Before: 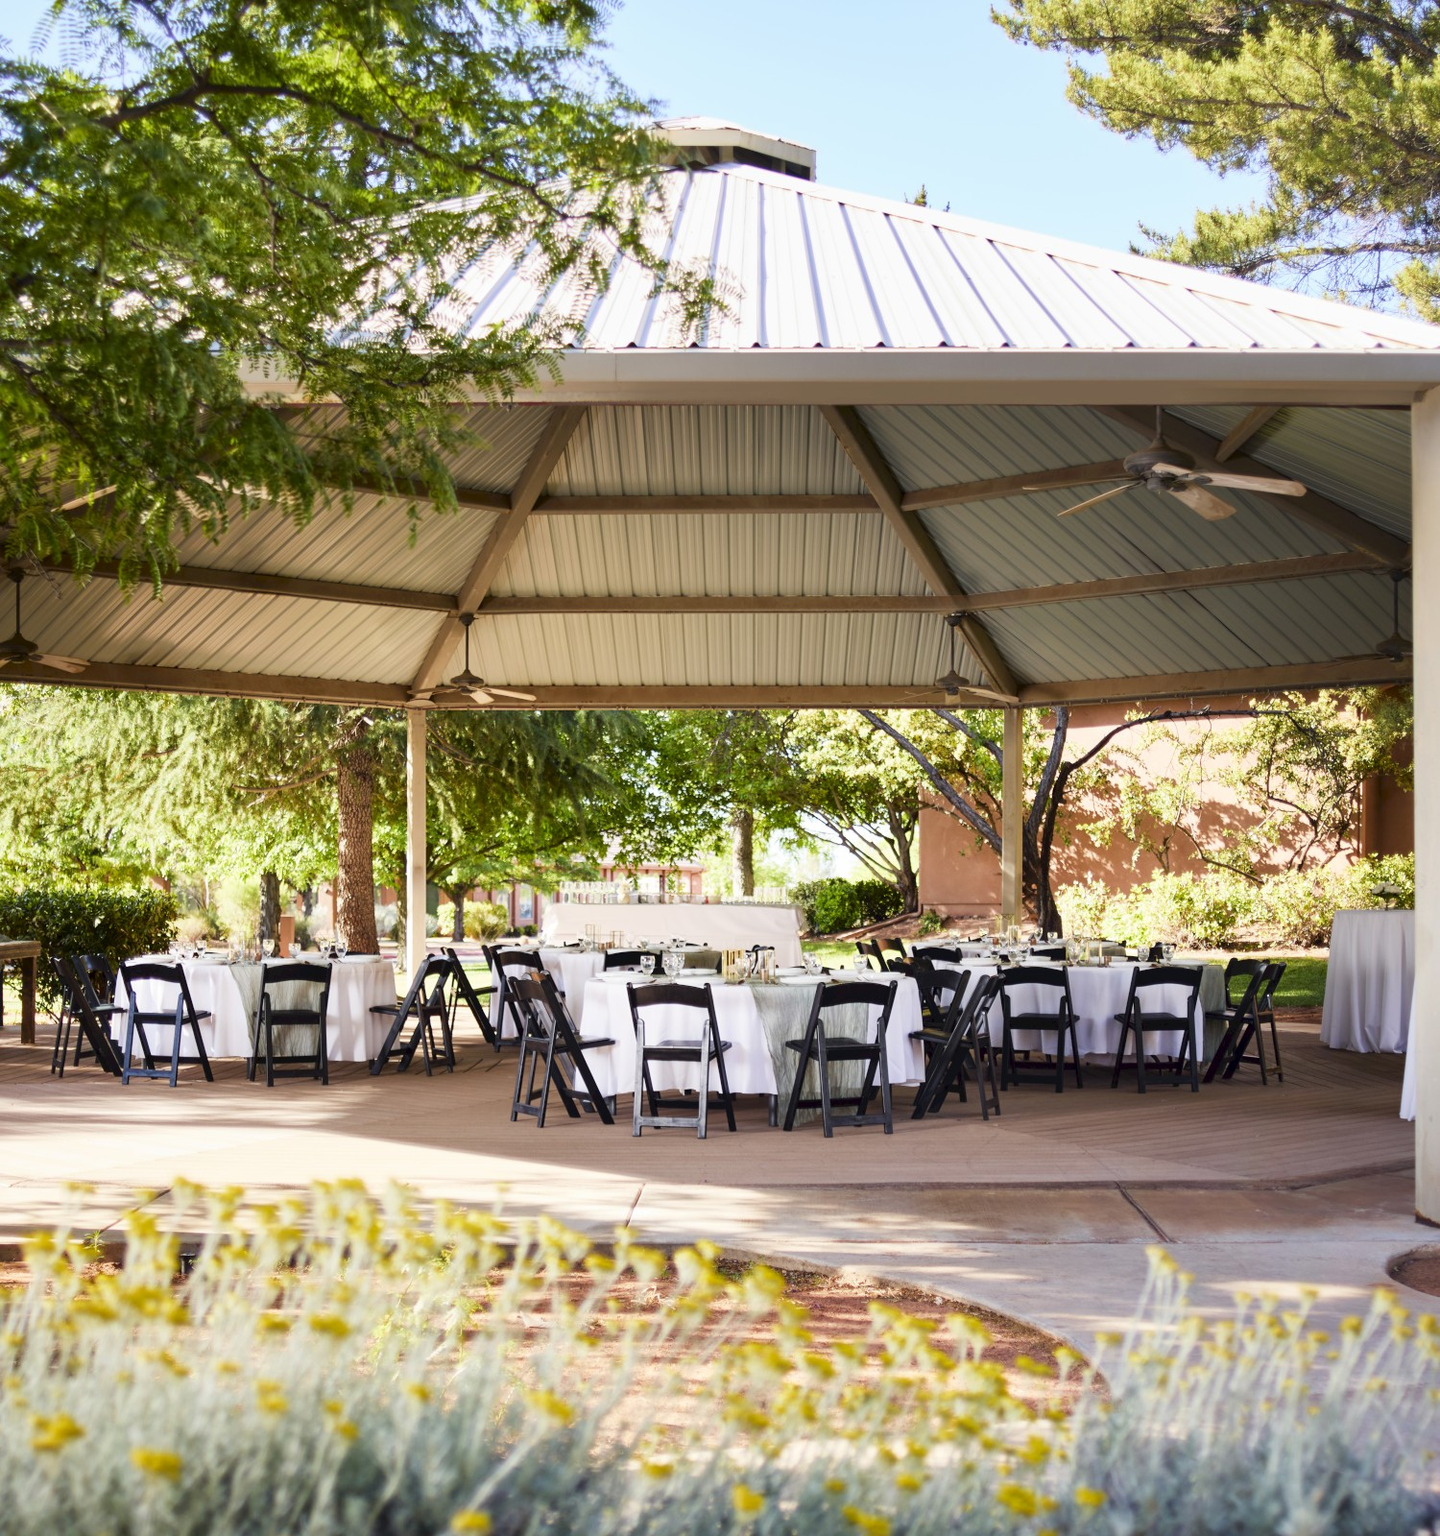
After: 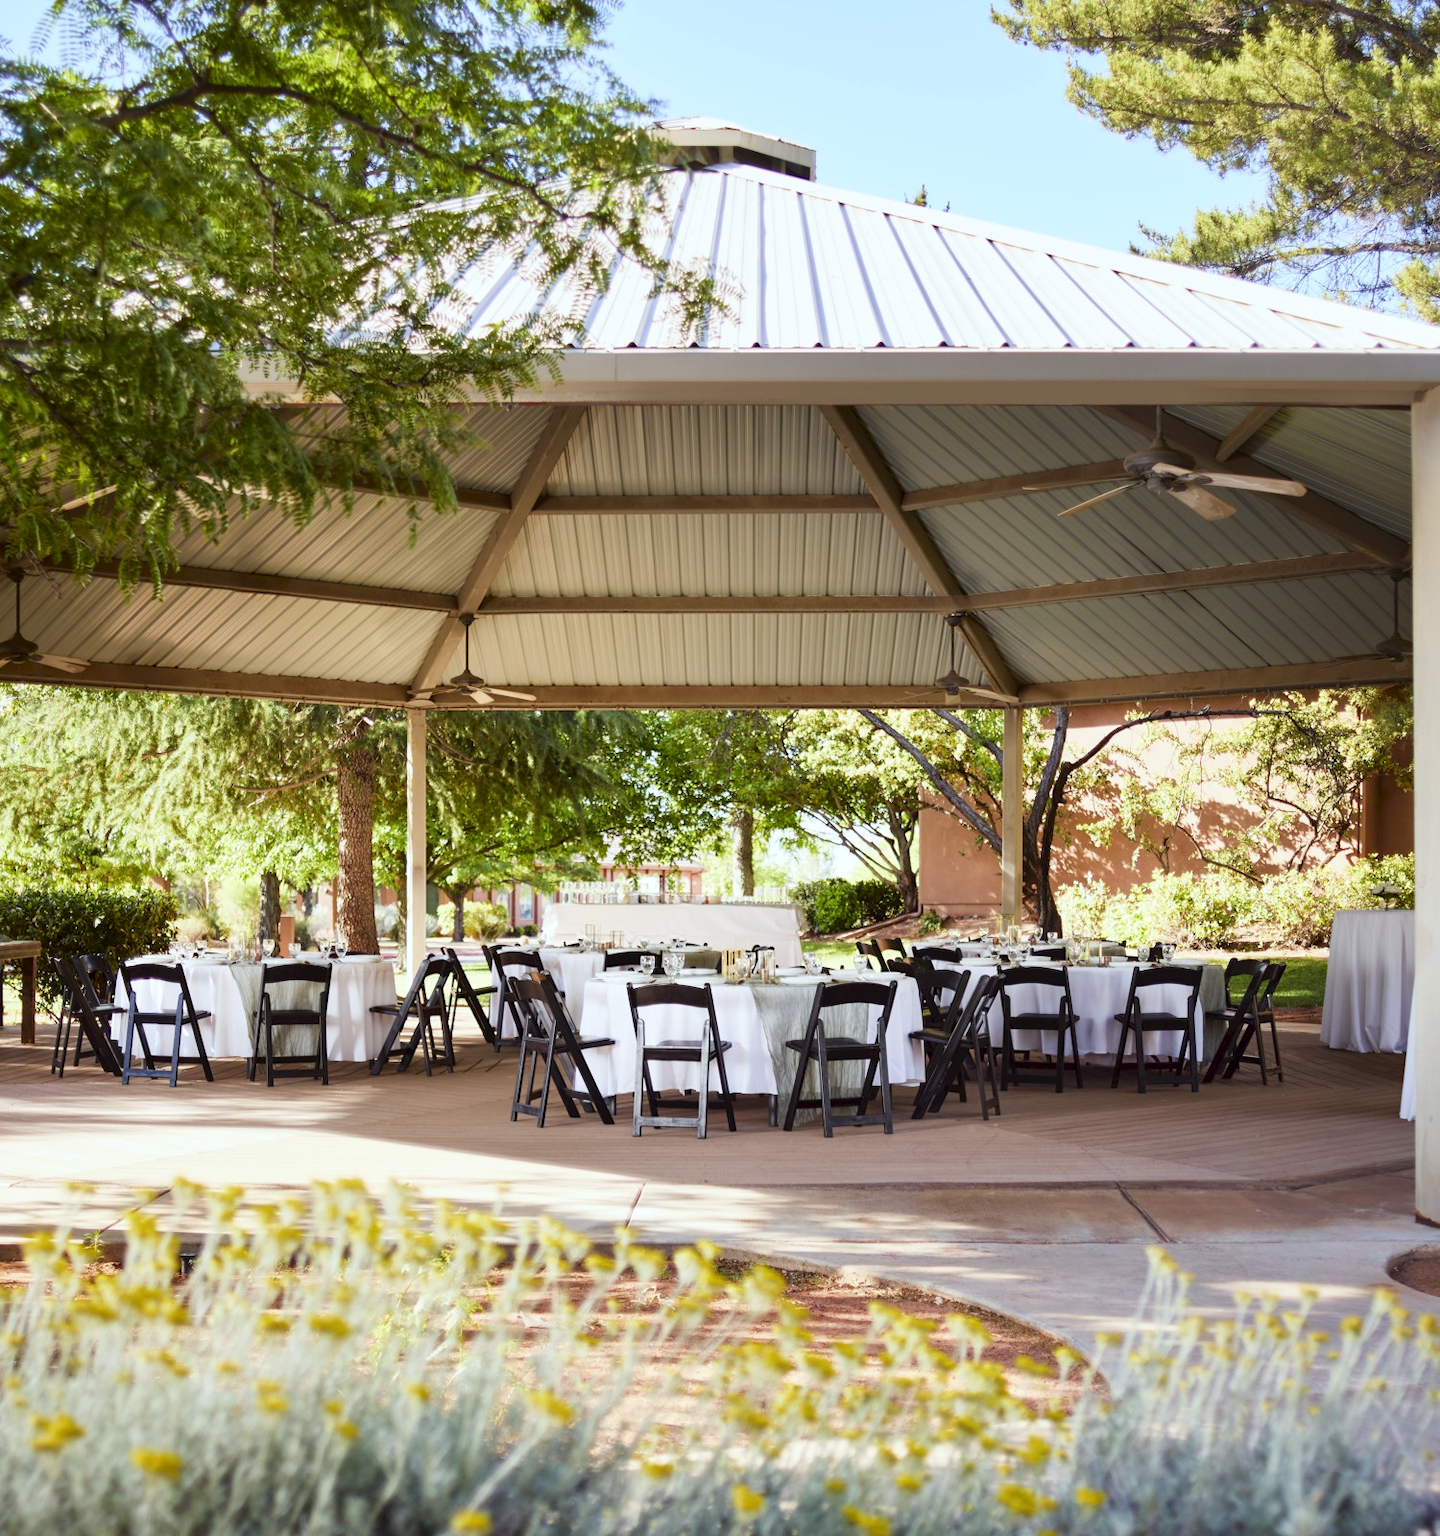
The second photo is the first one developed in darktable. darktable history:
color correction: highlights a* -2.75, highlights b* -2.76, shadows a* 2.31, shadows b* 2.78
